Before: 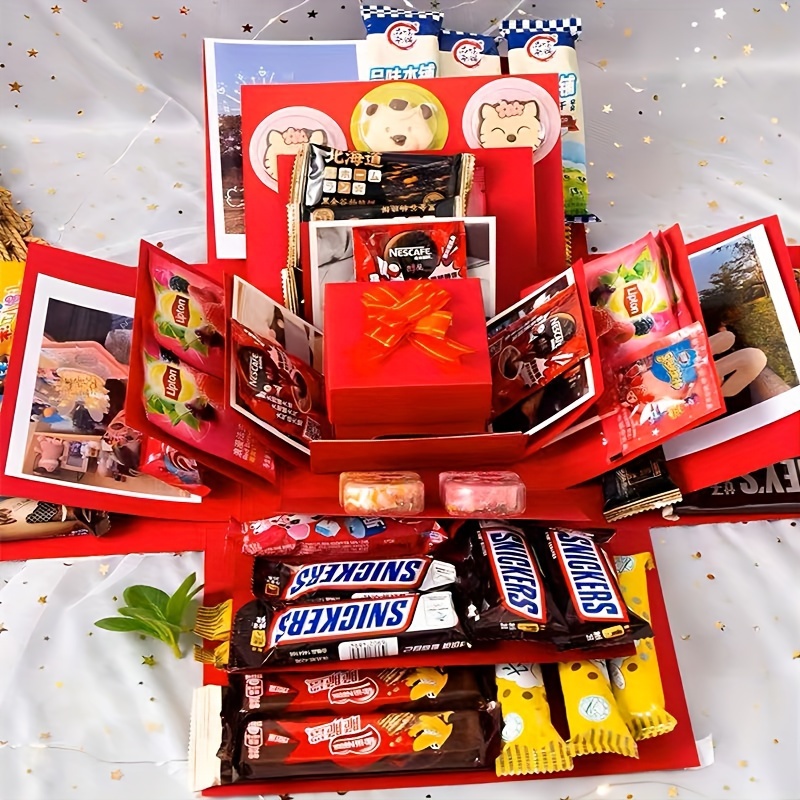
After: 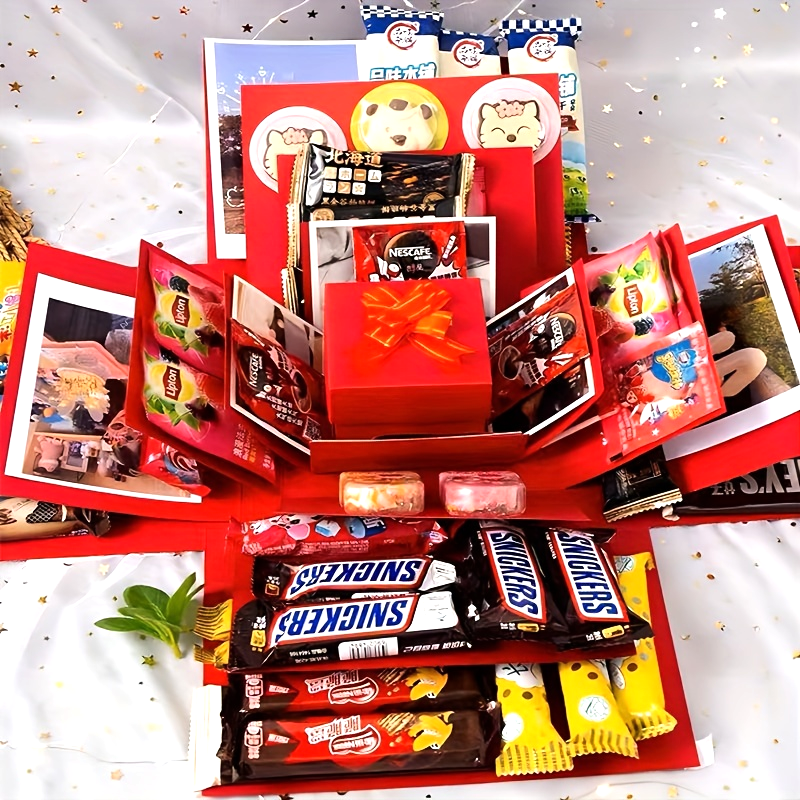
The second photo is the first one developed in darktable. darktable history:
white balance: emerald 1
tone equalizer: -8 EV -0.417 EV, -7 EV -0.389 EV, -6 EV -0.333 EV, -5 EV -0.222 EV, -3 EV 0.222 EV, -2 EV 0.333 EV, -1 EV 0.389 EV, +0 EV 0.417 EV, edges refinement/feathering 500, mask exposure compensation -1.57 EV, preserve details no
